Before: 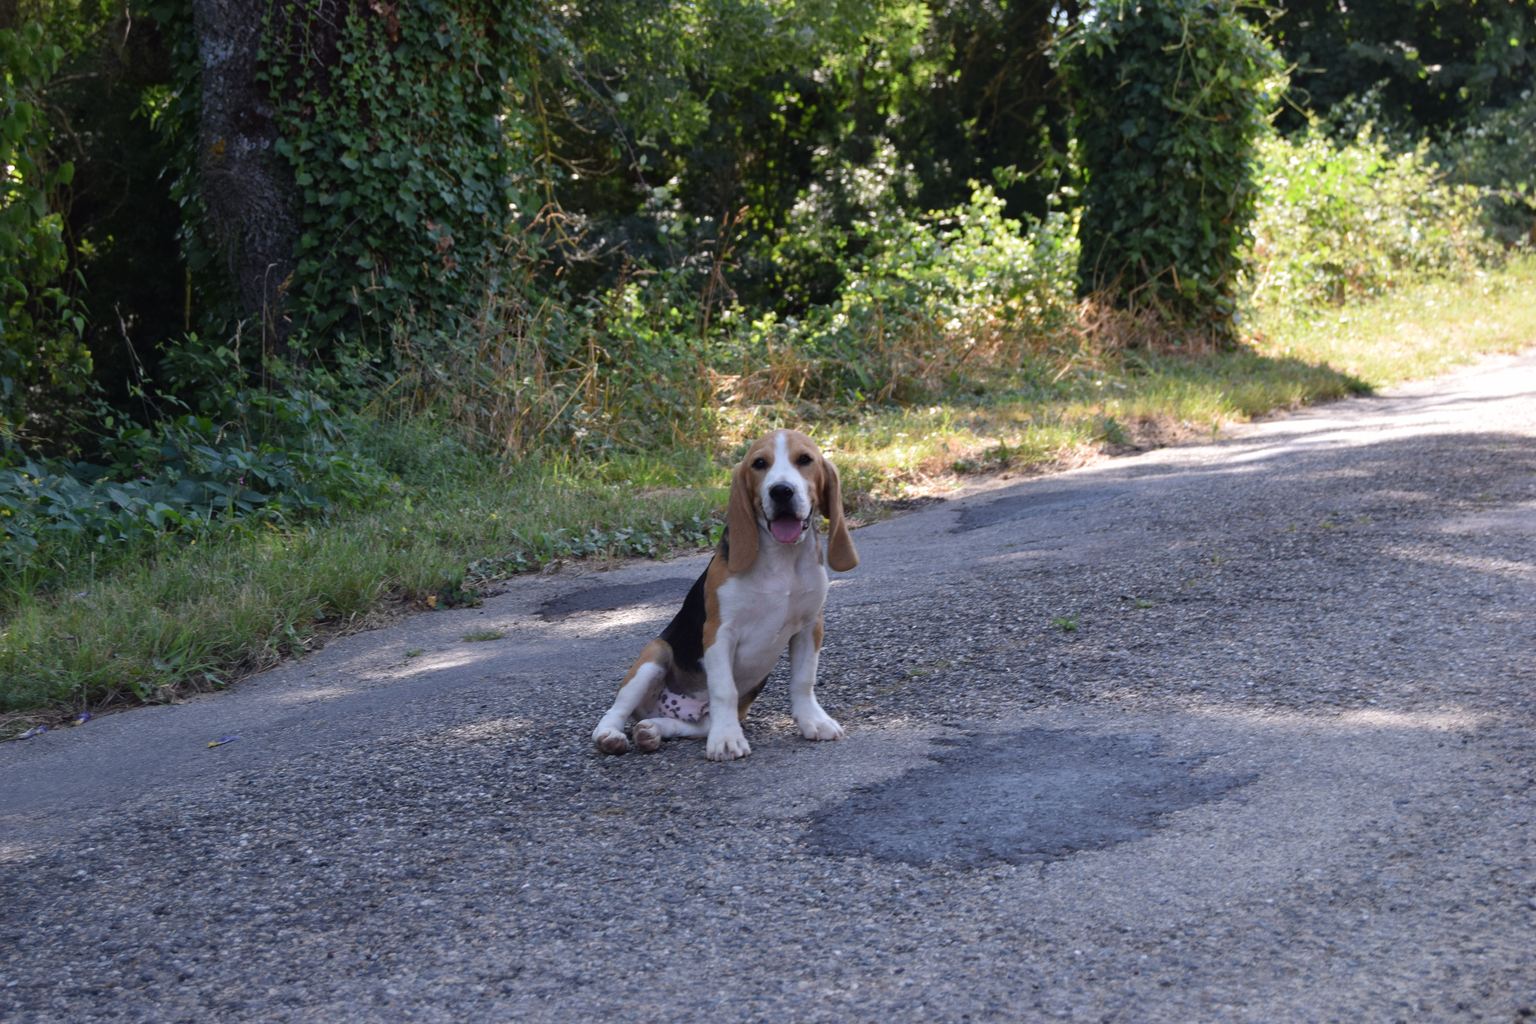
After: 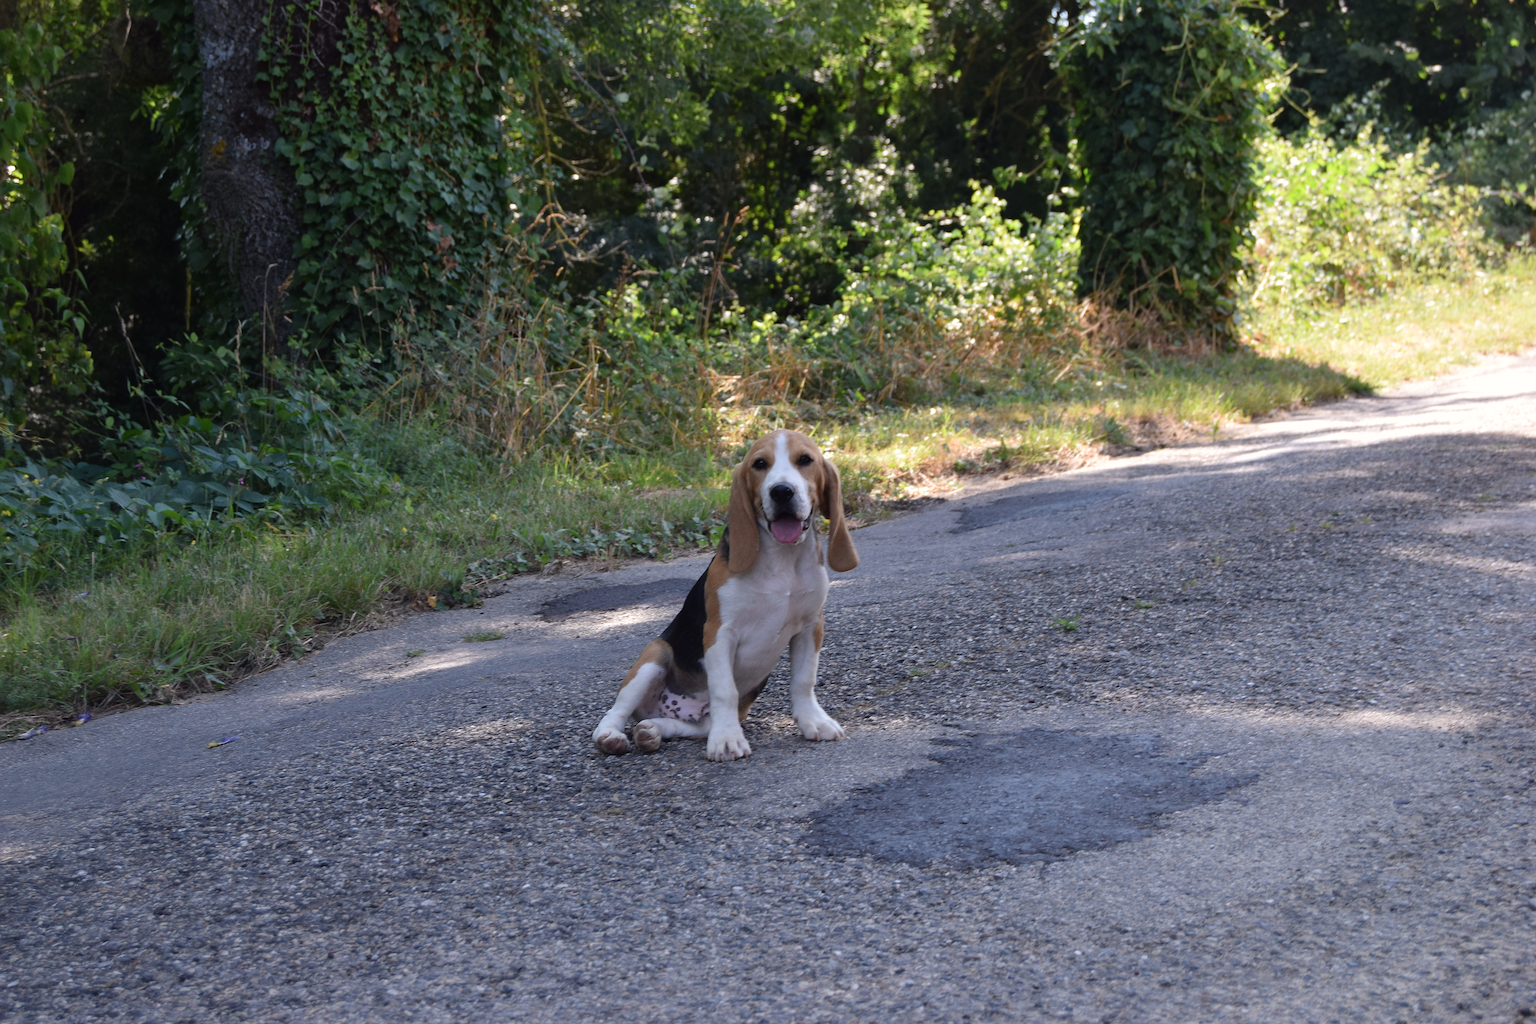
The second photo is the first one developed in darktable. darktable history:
white balance: red 1.009, blue 0.985
sharpen: on, module defaults
